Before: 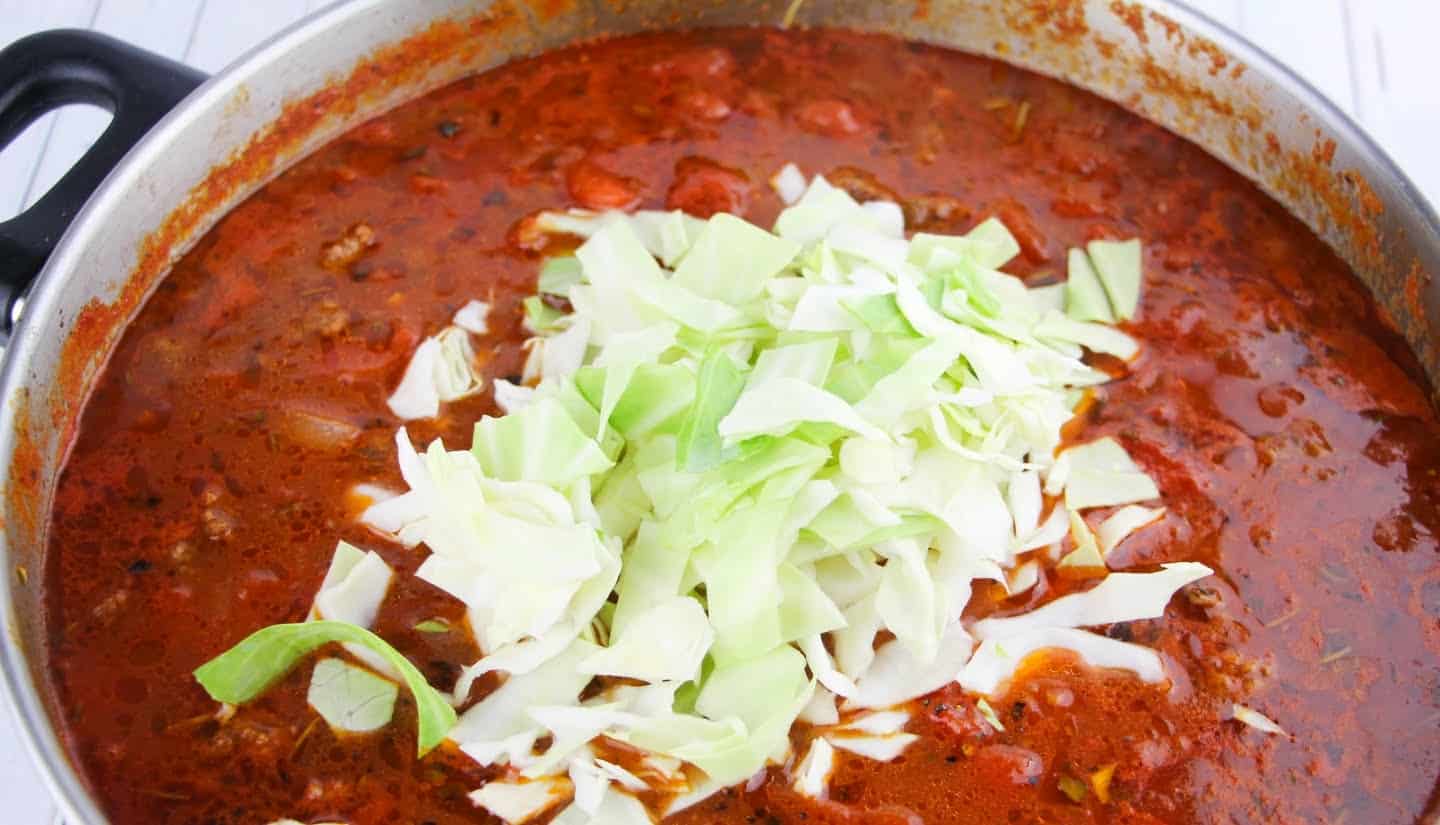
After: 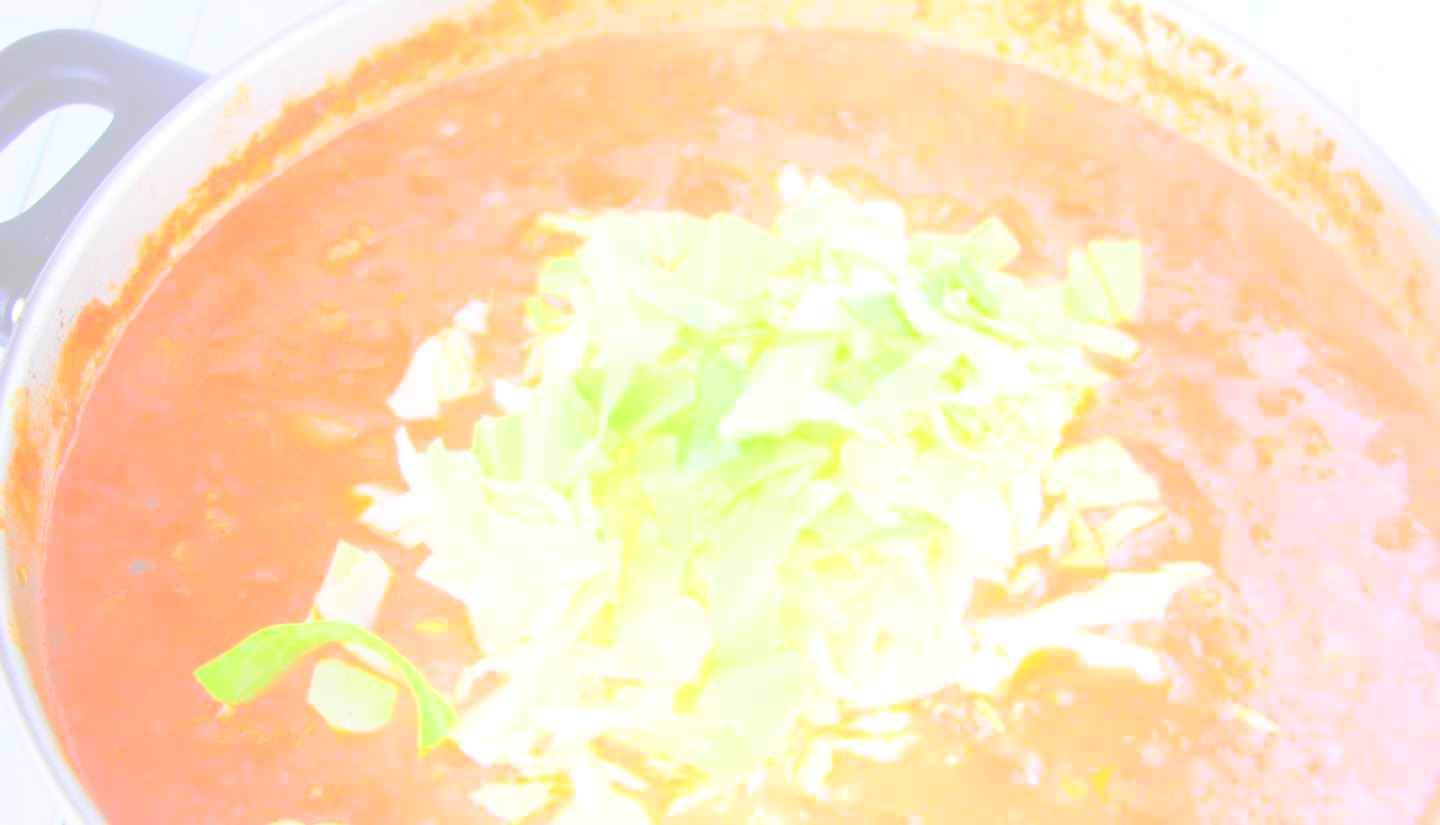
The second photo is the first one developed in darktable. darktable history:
bloom: size 85%, threshold 5%, strength 85%
contrast brightness saturation: contrast 0.19, brightness -0.24, saturation 0.11
